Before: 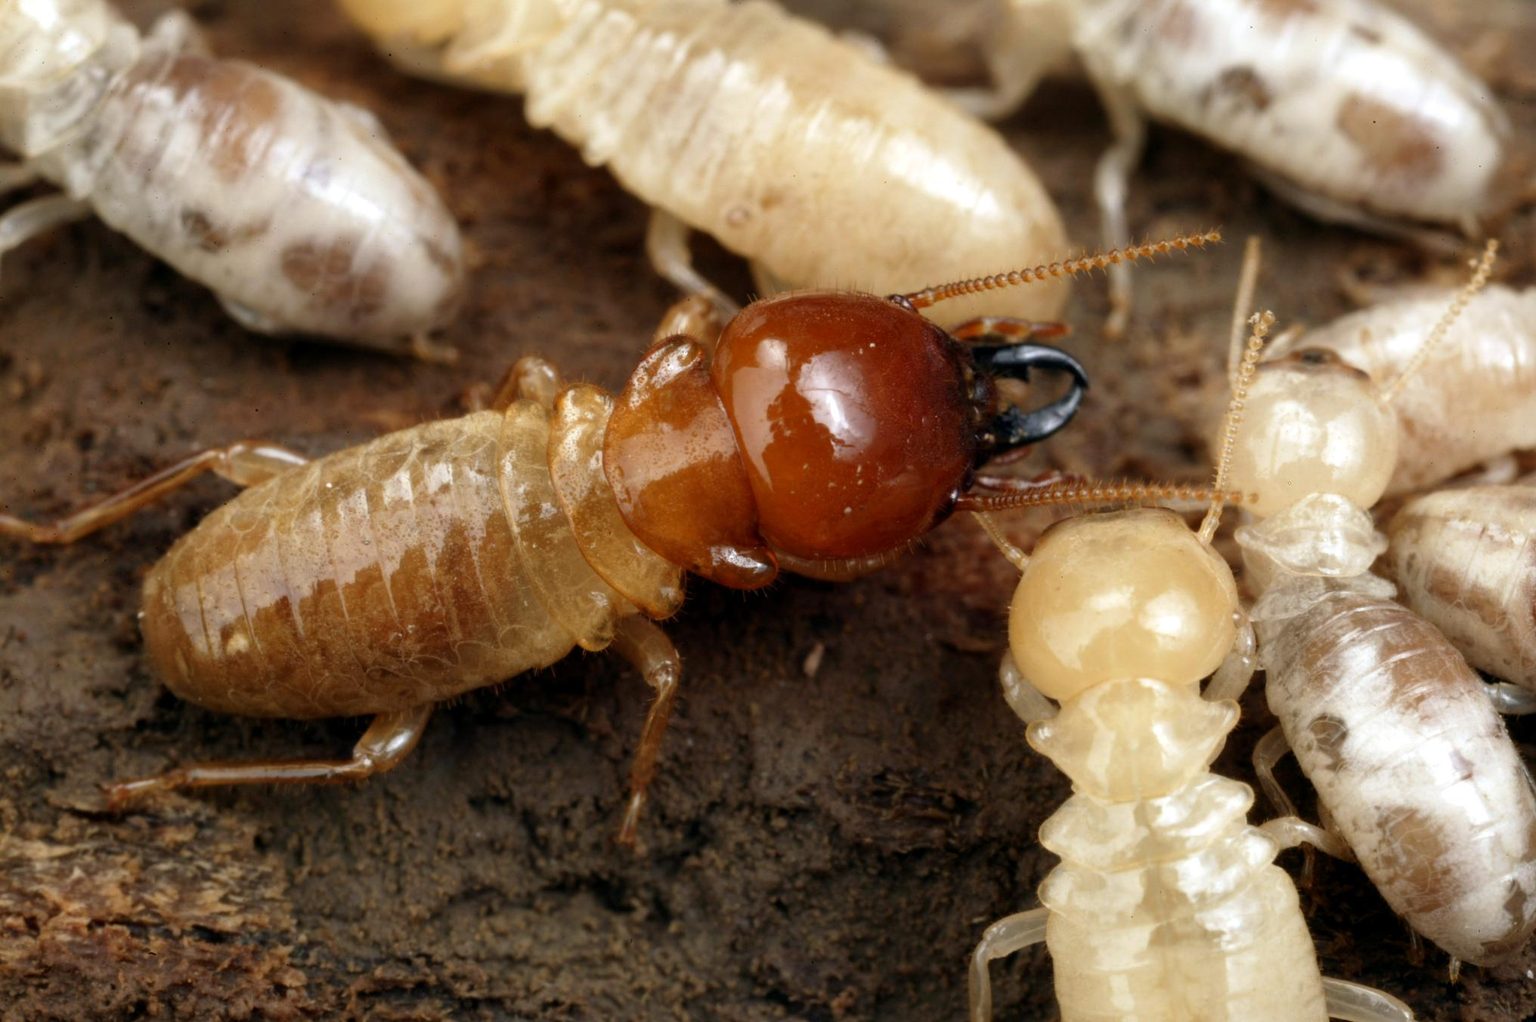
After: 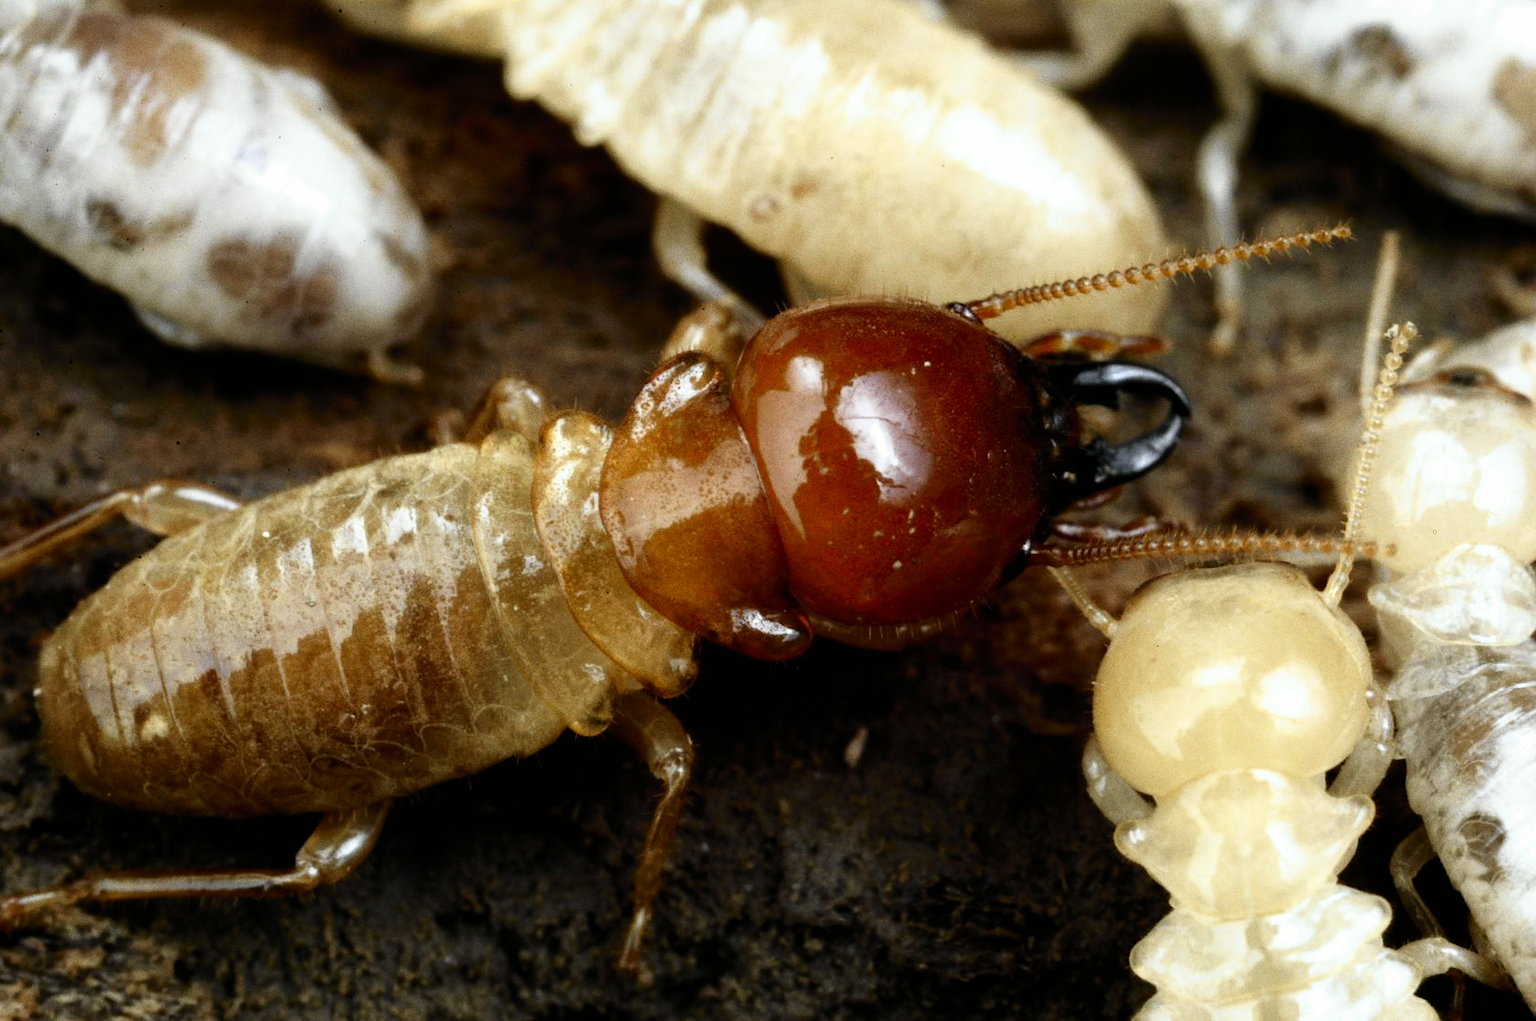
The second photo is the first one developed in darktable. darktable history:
filmic rgb: white relative exposure 2.34 EV, hardness 6.59
crop and rotate: left 7.196%, top 4.574%, right 10.605%, bottom 13.178%
white balance: red 0.925, blue 1.046
tone curve: curves: ch0 [(0, 0) (0.037, 0.025) (0.131, 0.093) (0.275, 0.256) (0.497, 0.51) (0.617, 0.643) (0.704, 0.732) (0.813, 0.832) (0.911, 0.925) (0.997, 0.995)]; ch1 [(0, 0) (0.301, 0.3) (0.444, 0.45) (0.493, 0.495) (0.507, 0.503) (0.534, 0.533) (0.582, 0.58) (0.658, 0.693) (0.746, 0.77) (1, 1)]; ch2 [(0, 0) (0.246, 0.233) (0.36, 0.352) (0.415, 0.418) (0.476, 0.492) (0.502, 0.504) (0.525, 0.518) (0.539, 0.544) (0.586, 0.602) (0.634, 0.651) (0.706, 0.727) (0.853, 0.852) (1, 0.951)], color space Lab, independent channels, preserve colors none
grain: coarseness 0.47 ISO
